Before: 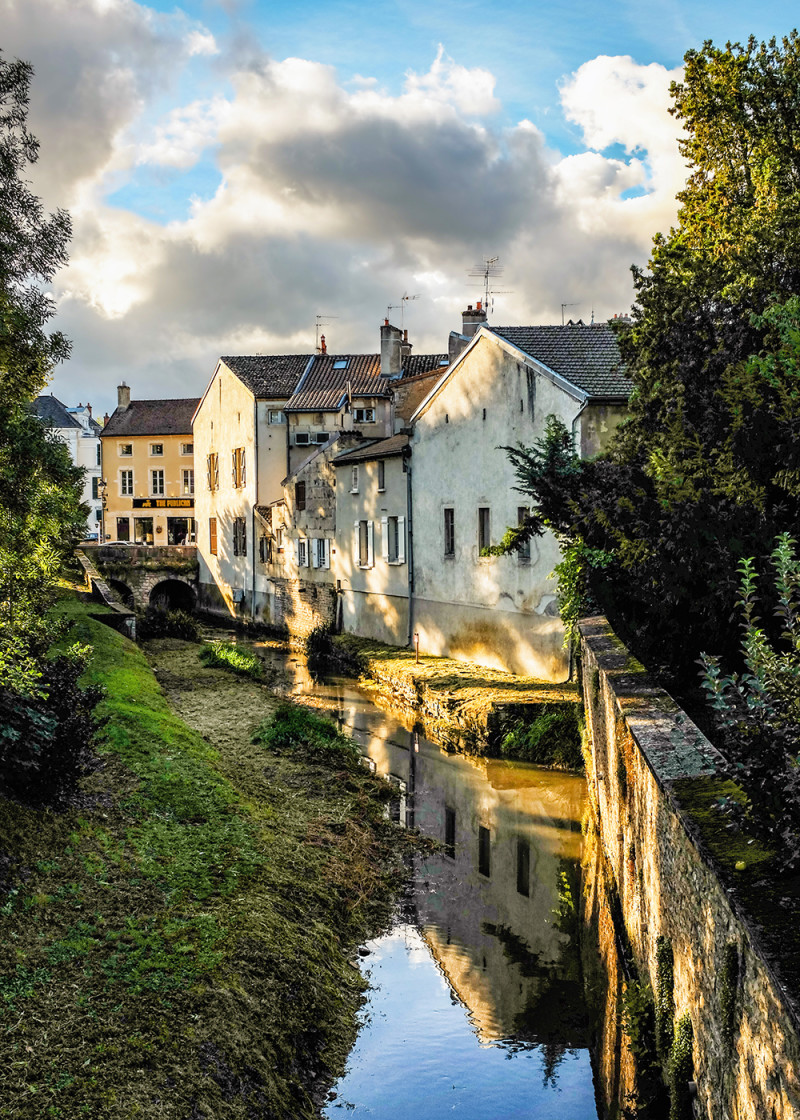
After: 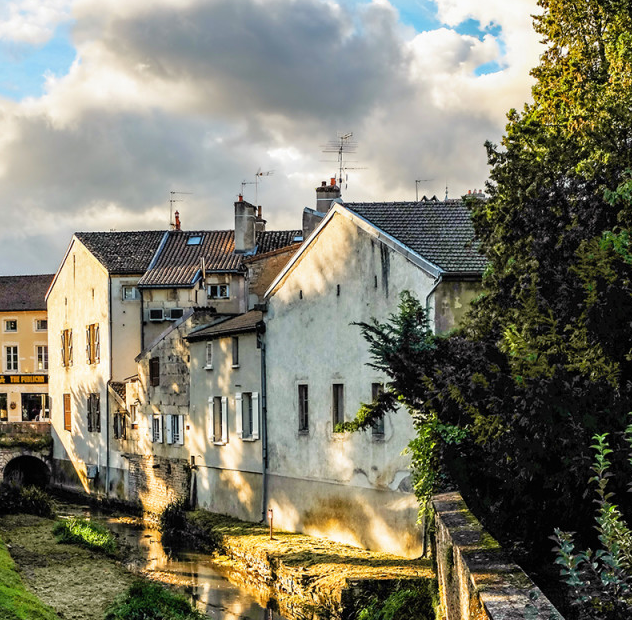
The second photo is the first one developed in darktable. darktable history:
crop: left 18.312%, top 11.11%, right 2.552%, bottom 33.446%
